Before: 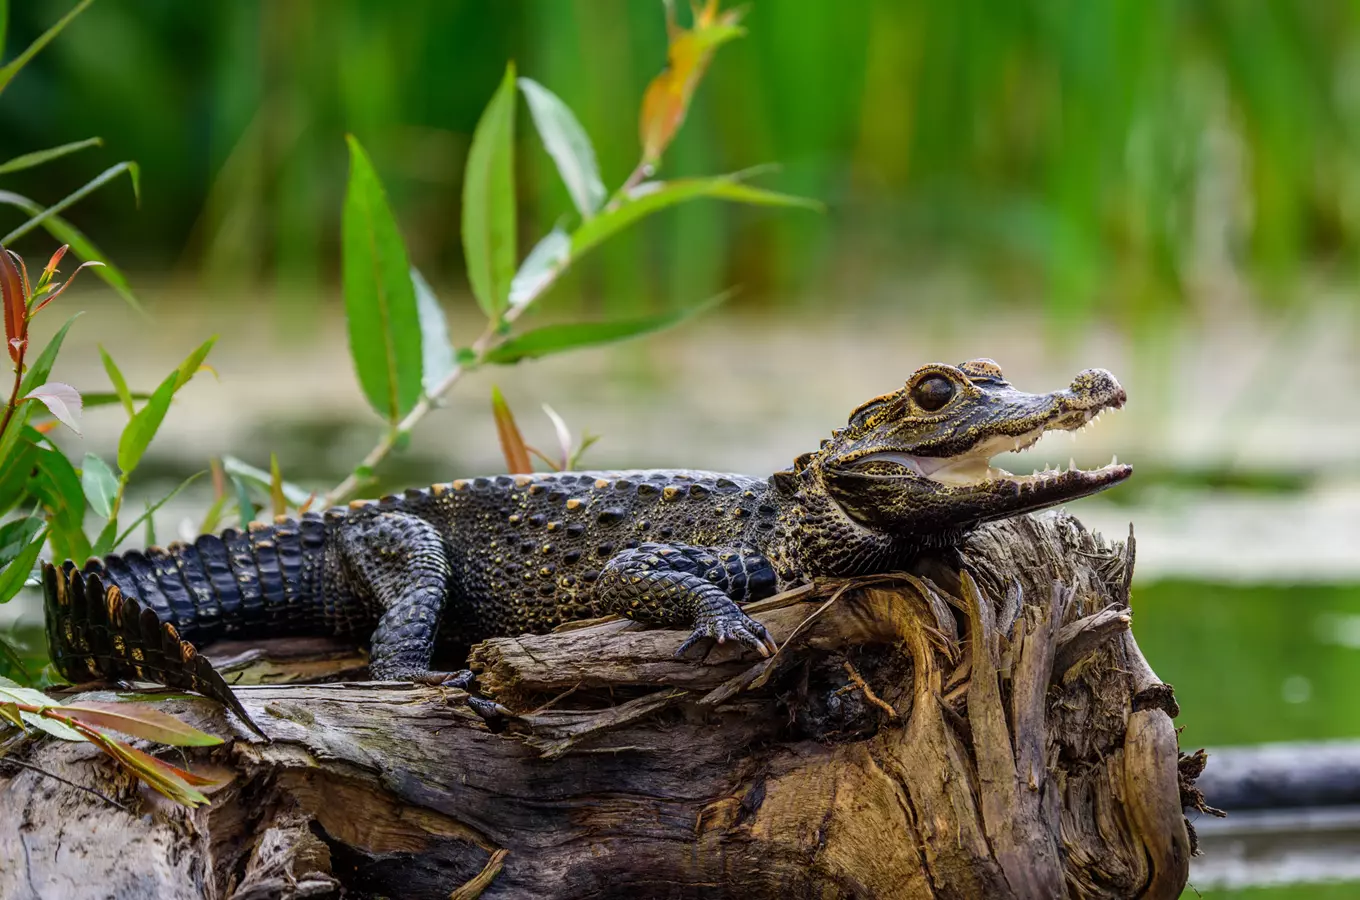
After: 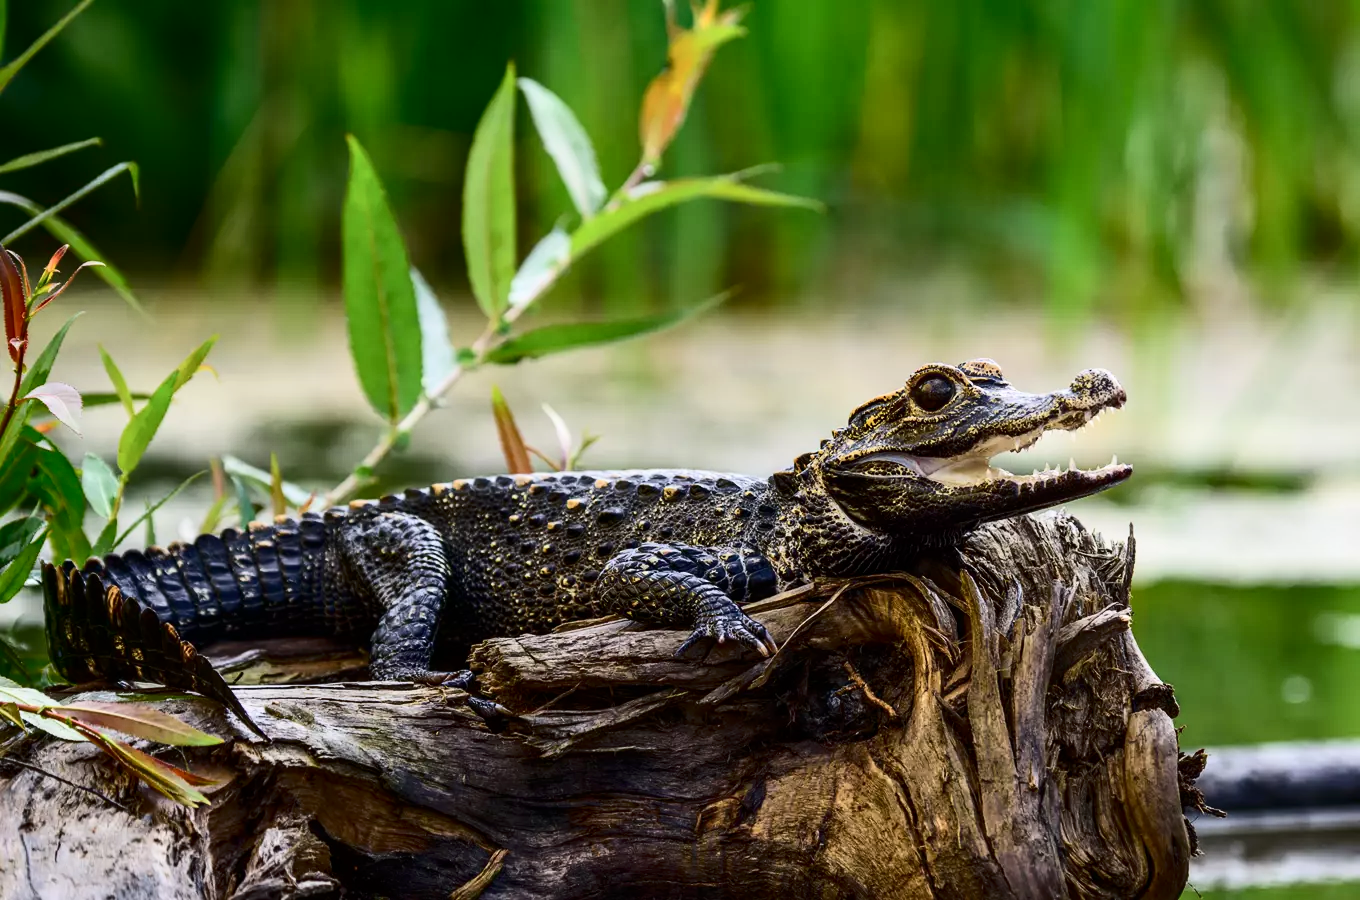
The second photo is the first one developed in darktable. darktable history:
contrast brightness saturation: contrast 0.297
